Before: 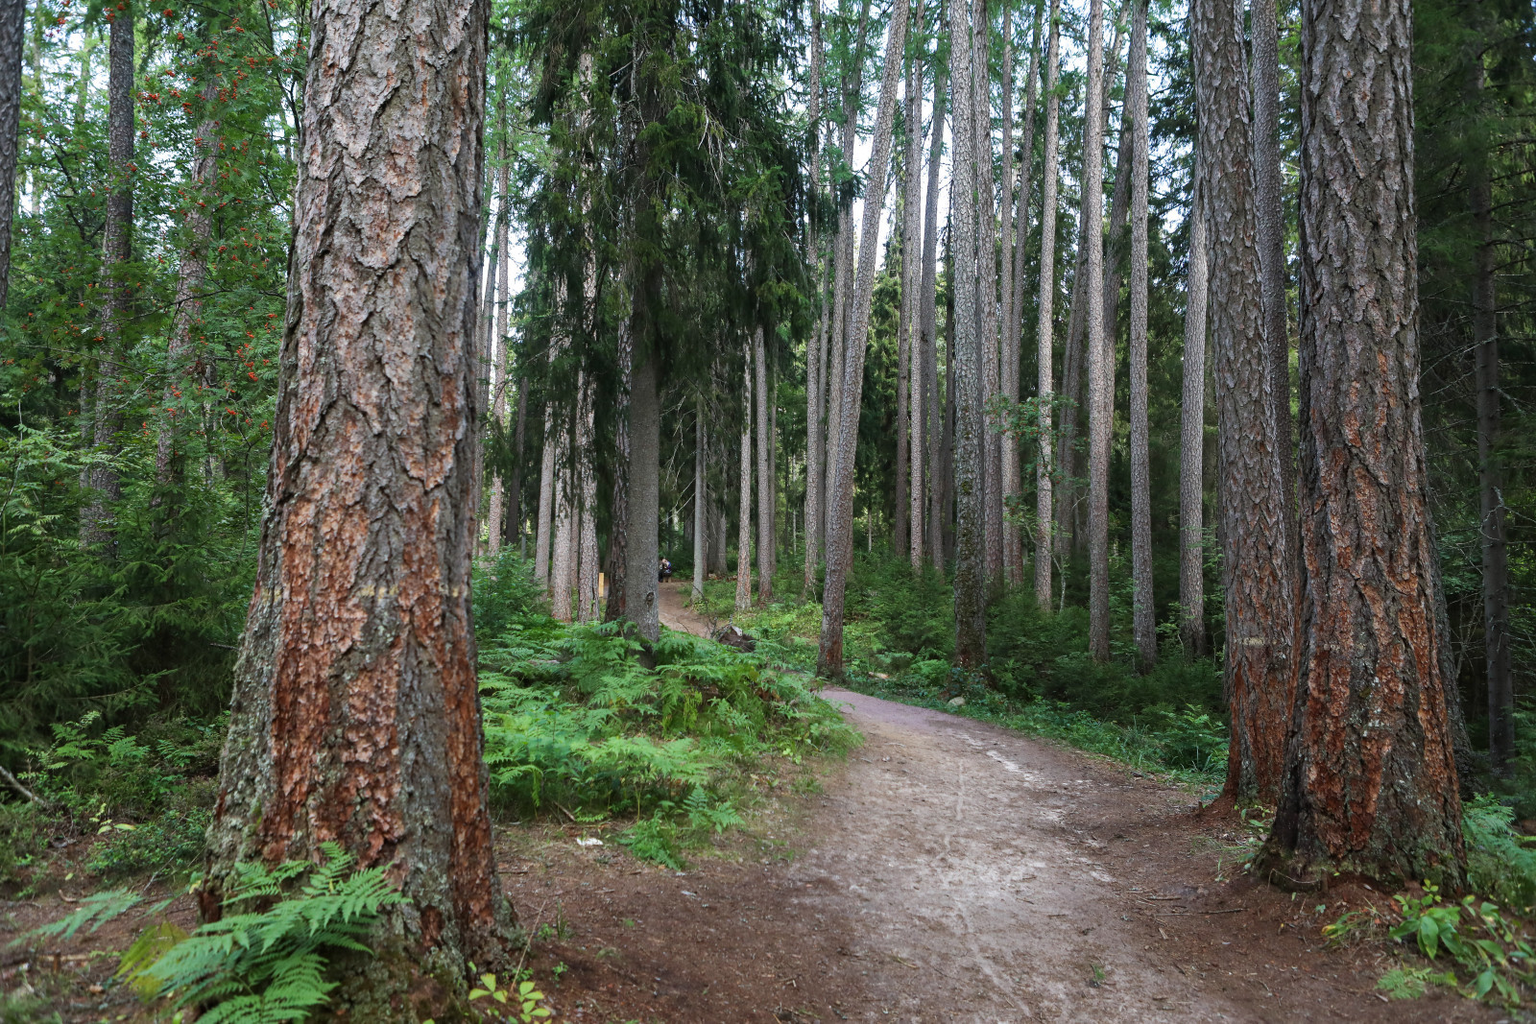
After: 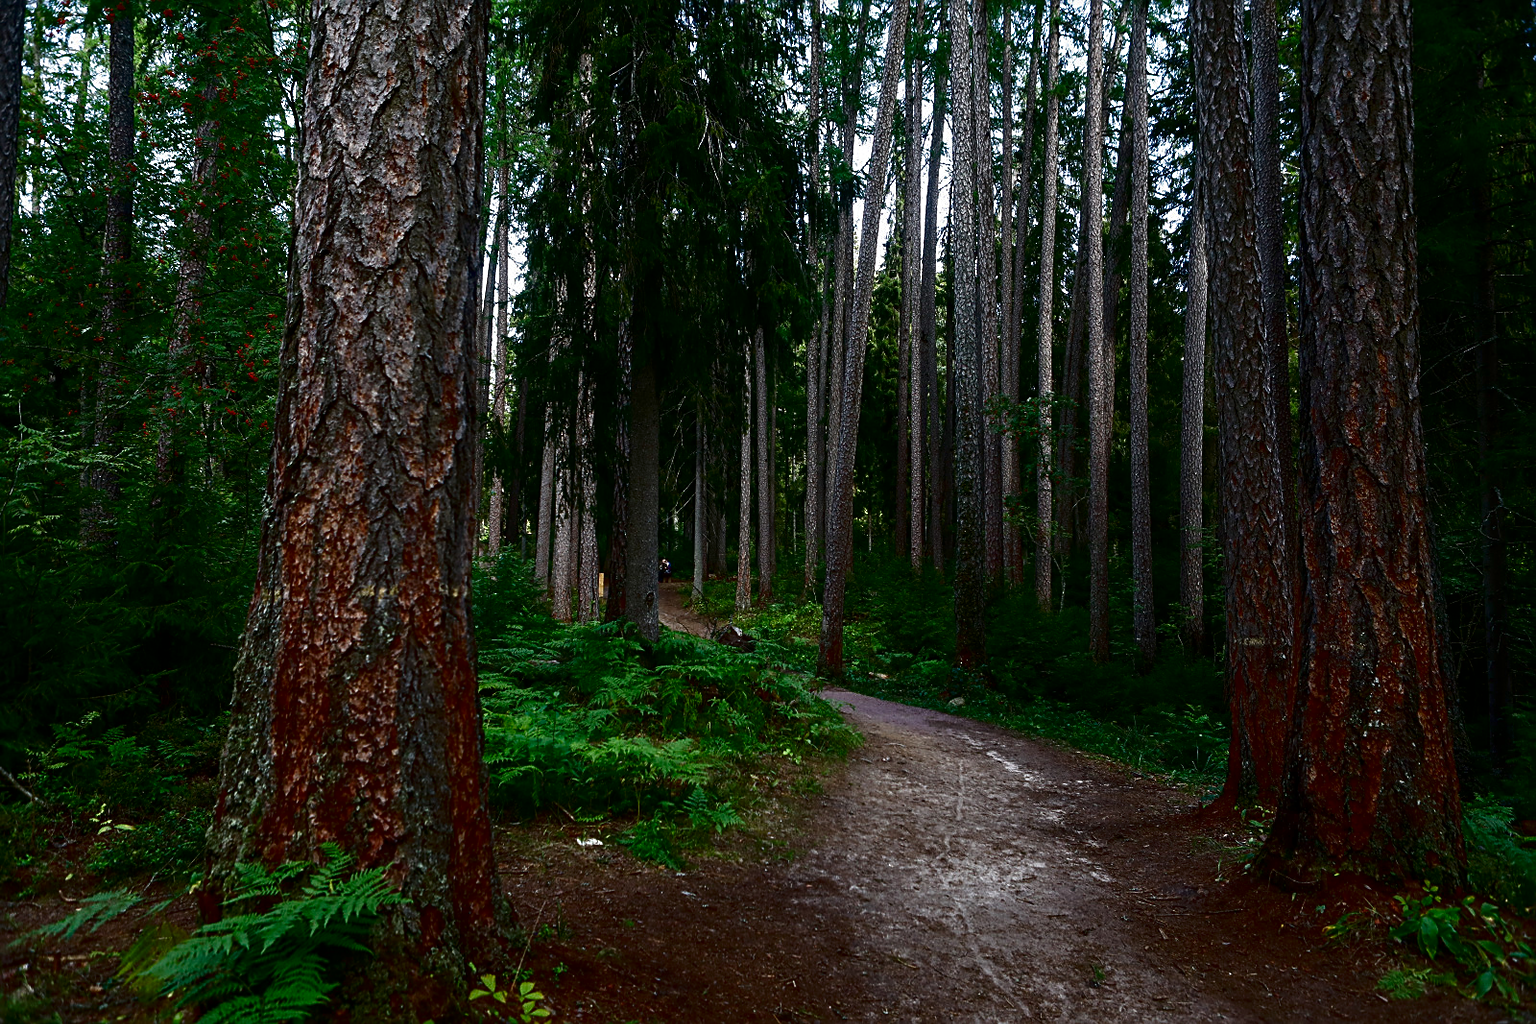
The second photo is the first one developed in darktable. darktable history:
sharpen: on, module defaults
contrast brightness saturation: contrast 0.09, brightness -0.59, saturation 0.17
shadows and highlights: shadows -24.28, highlights 49.77, soften with gaussian
